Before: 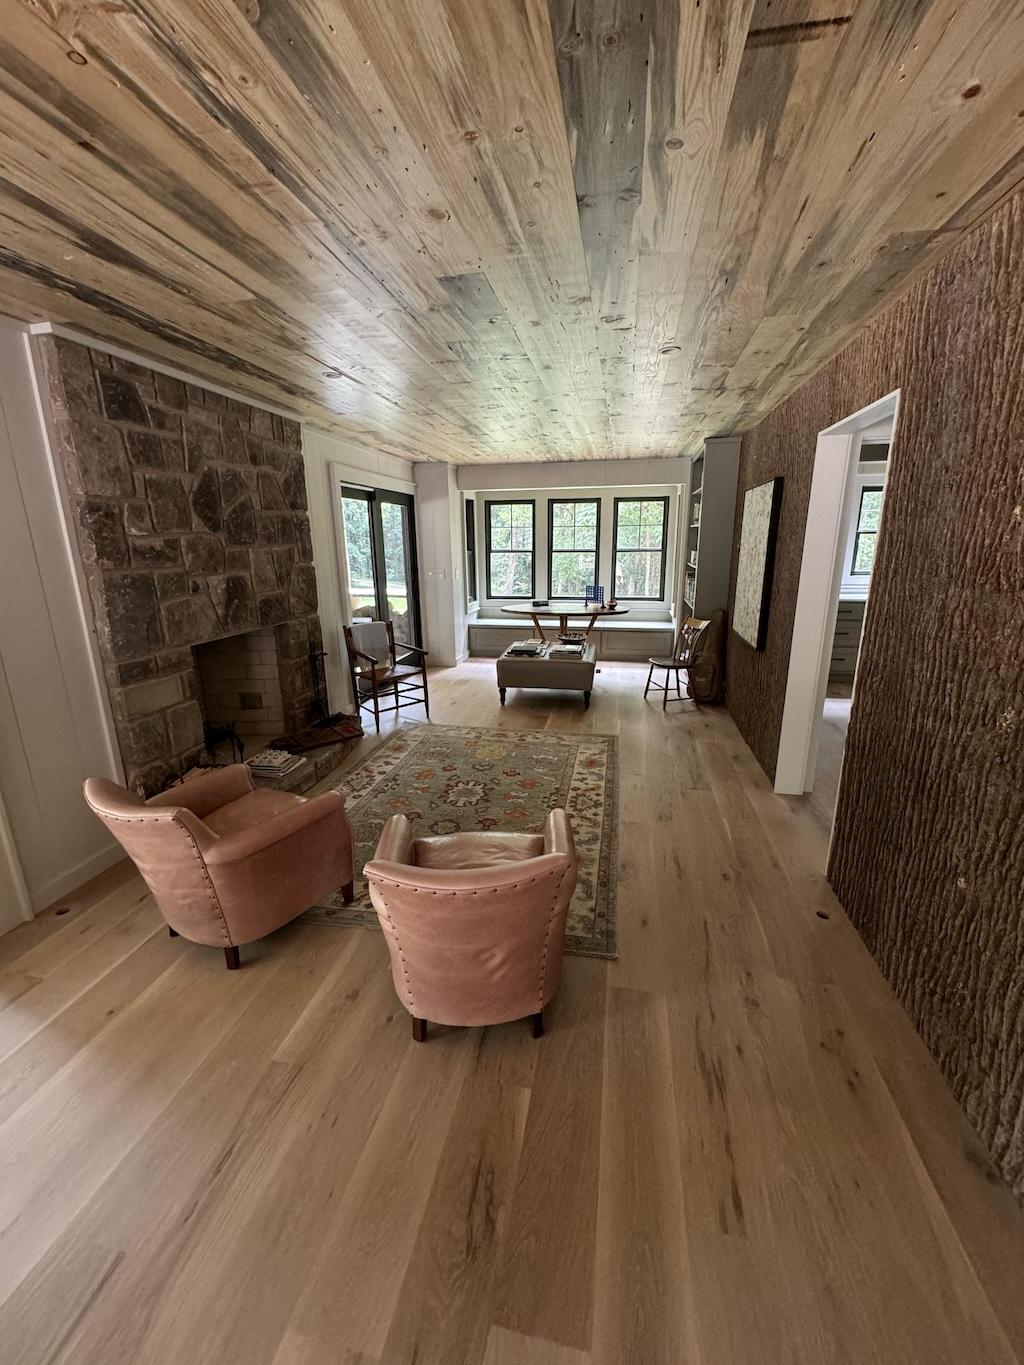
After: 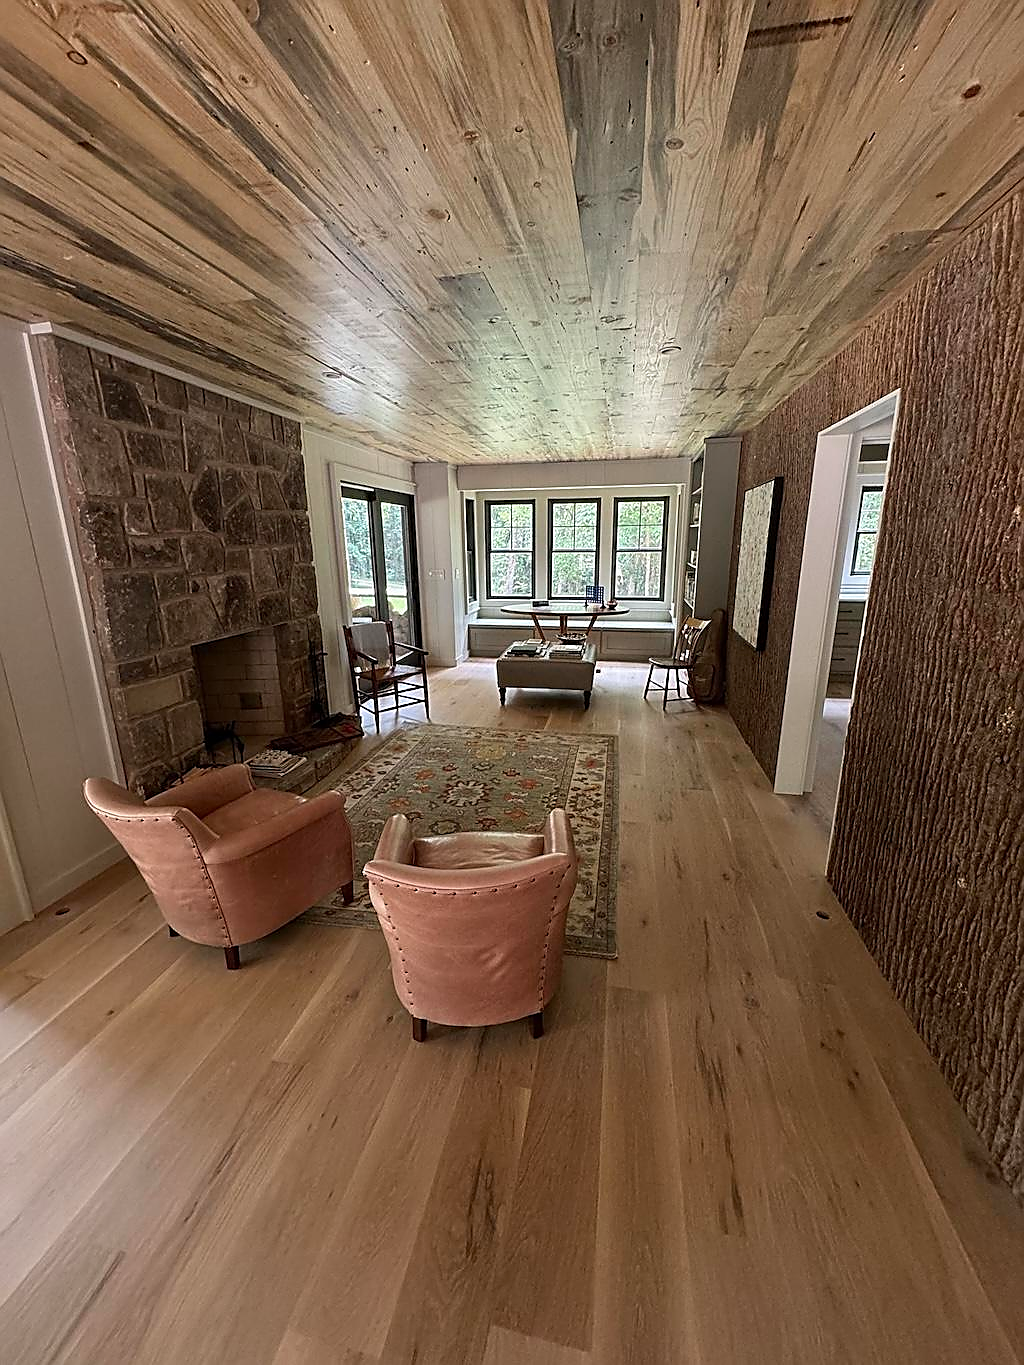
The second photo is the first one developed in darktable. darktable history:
tone equalizer: -7 EV 0.18 EV, -6 EV 0.12 EV, -5 EV 0.08 EV, -4 EV 0.04 EV, -2 EV -0.02 EV, -1 EV -0.04 EV, +0 EV -0.06 EV, luminance estimator HSV value / RGB max
sharpen: radius 1.4, amount 1.25, threshold 0.7
